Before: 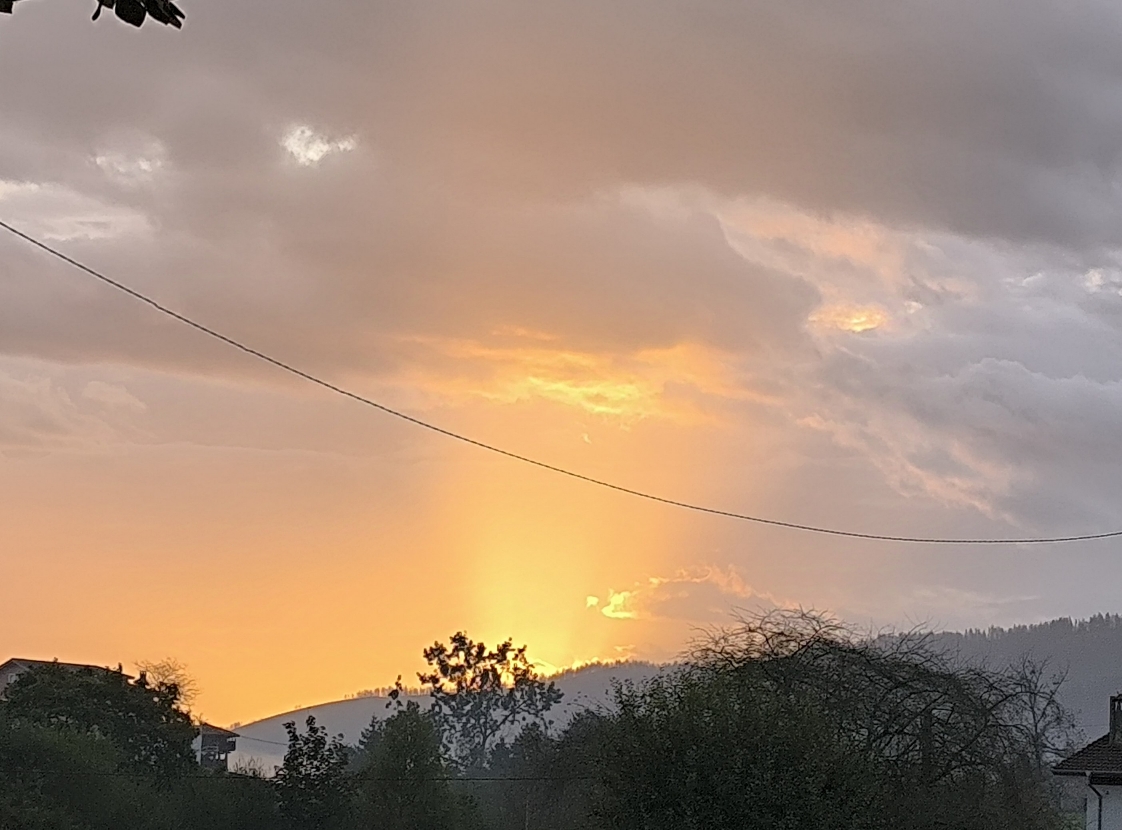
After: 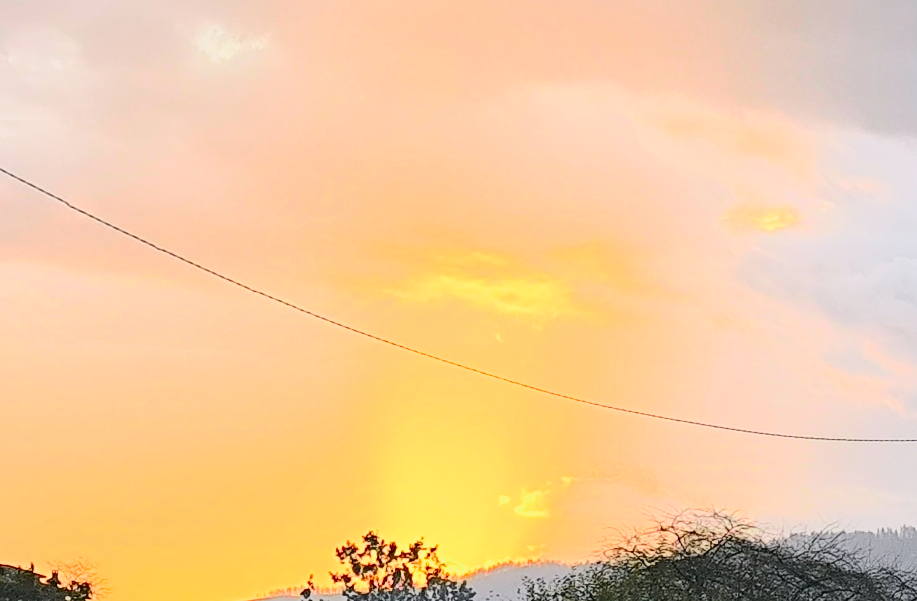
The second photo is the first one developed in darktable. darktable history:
exposure: black level correction 0, exposure 0.702 EV, compensate exposure bias true, compensate highlight preservation false
crop: left 7.854%, top 12.185%, right 10.393%, bottom 15.395%
color calibration: illuminant same as pipeline (D50), adaptation XYZ, x 0.346, y 0.358, temperature 5005.72 K
tone curve: curves: ch0 [(0, 0.02) (0.063, 0.058) (0.262, 0.243) (0.447, 0.468) (0.544, 0.596) (0.805, 0.823) (1, 0.952)]; ch1 [(0, 0) (0.339, 0.31) (0.417, 0.401) (0.452, 0.455) (0.482, 0.483) (0.502, 0.499) (0.517, 0.506) (0.55, 0.542) (0.588, 0.604) (0.729, 0.782) (1, 1)]; ch2 [(0, 0) (0.346, 0.34) (0.431, 0.45) (0.485, 0.487) (0.5, 0.496) (0.527, 0.526) (0.56, 0.574) (0.613, 0.642) (0.679, 0.703) (1, 1)], color space Lab, independent channels, preserve colors none
base curve: curves: ch0 [(0, 0) (0.088, 0.125) (0.176, 0.251) (0.354, 0.501) (0.613, 0.749) (1, 0.877)]
